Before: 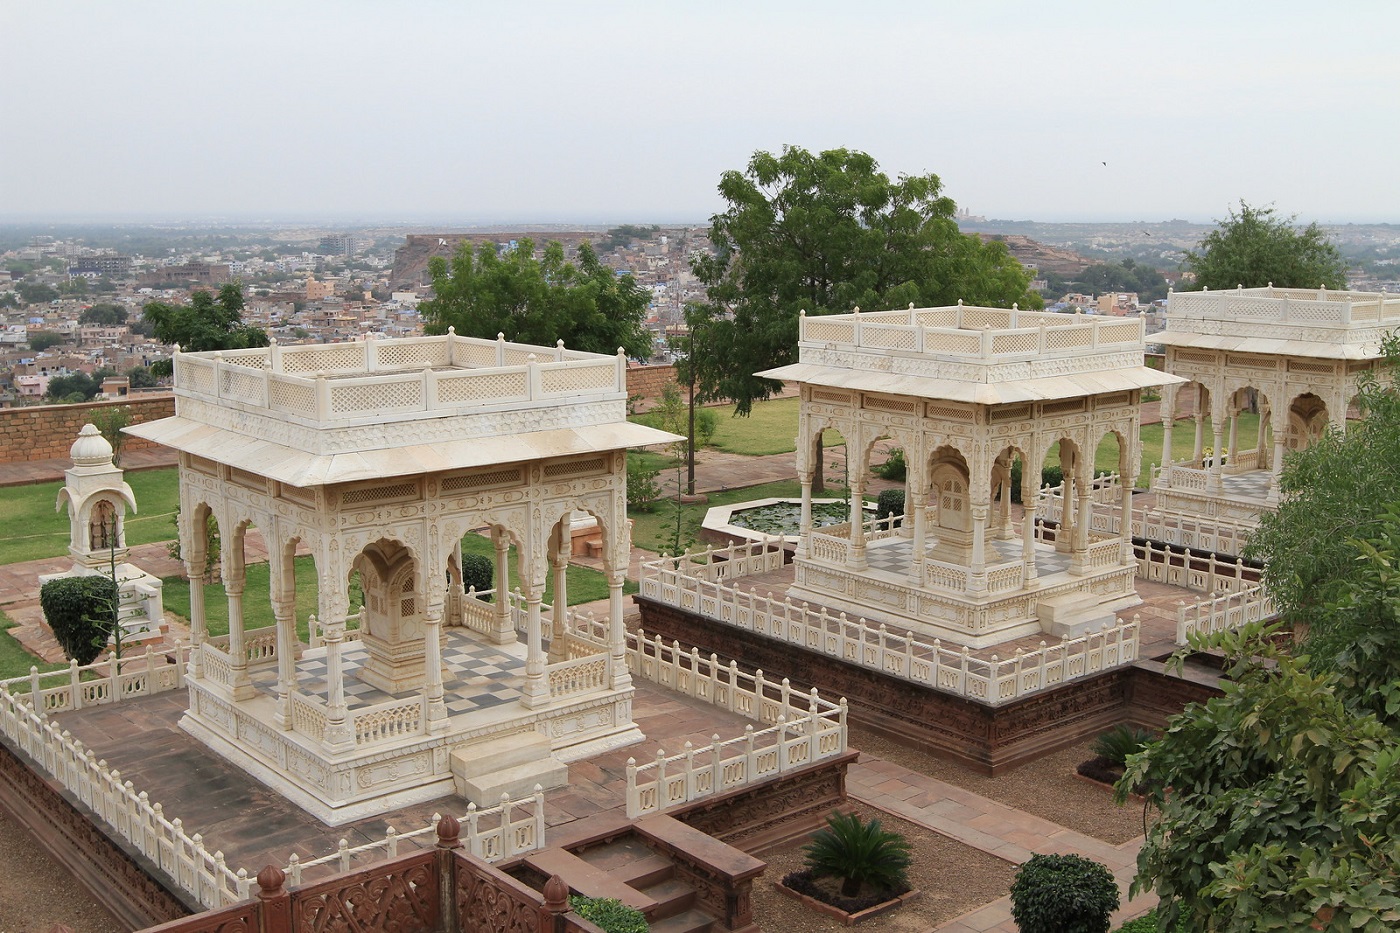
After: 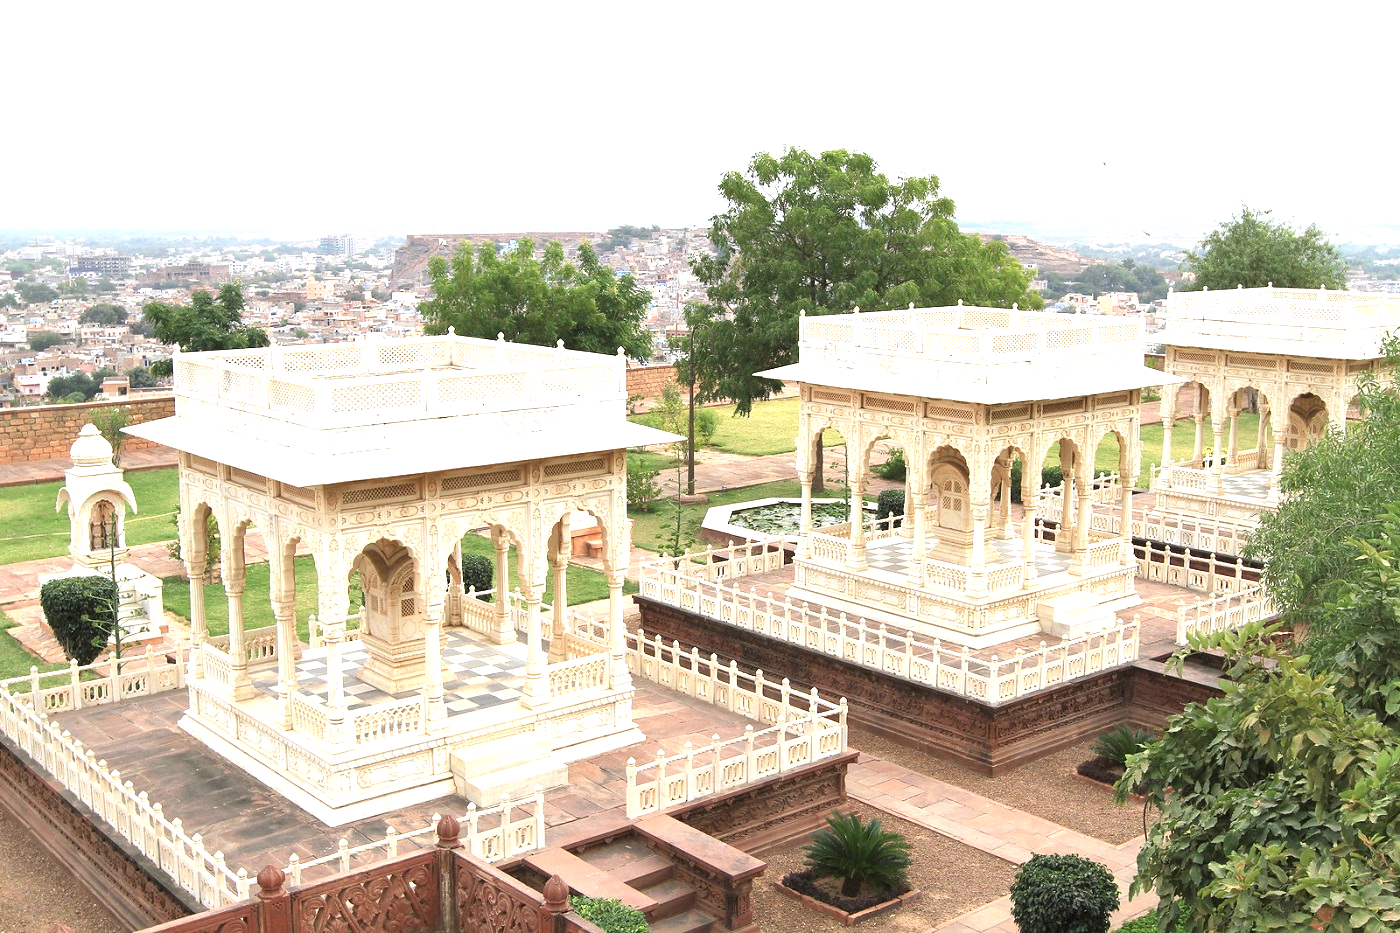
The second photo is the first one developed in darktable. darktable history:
exposure: black level correction 0, exposure 1.452 EV, compensate highlight preservation false
